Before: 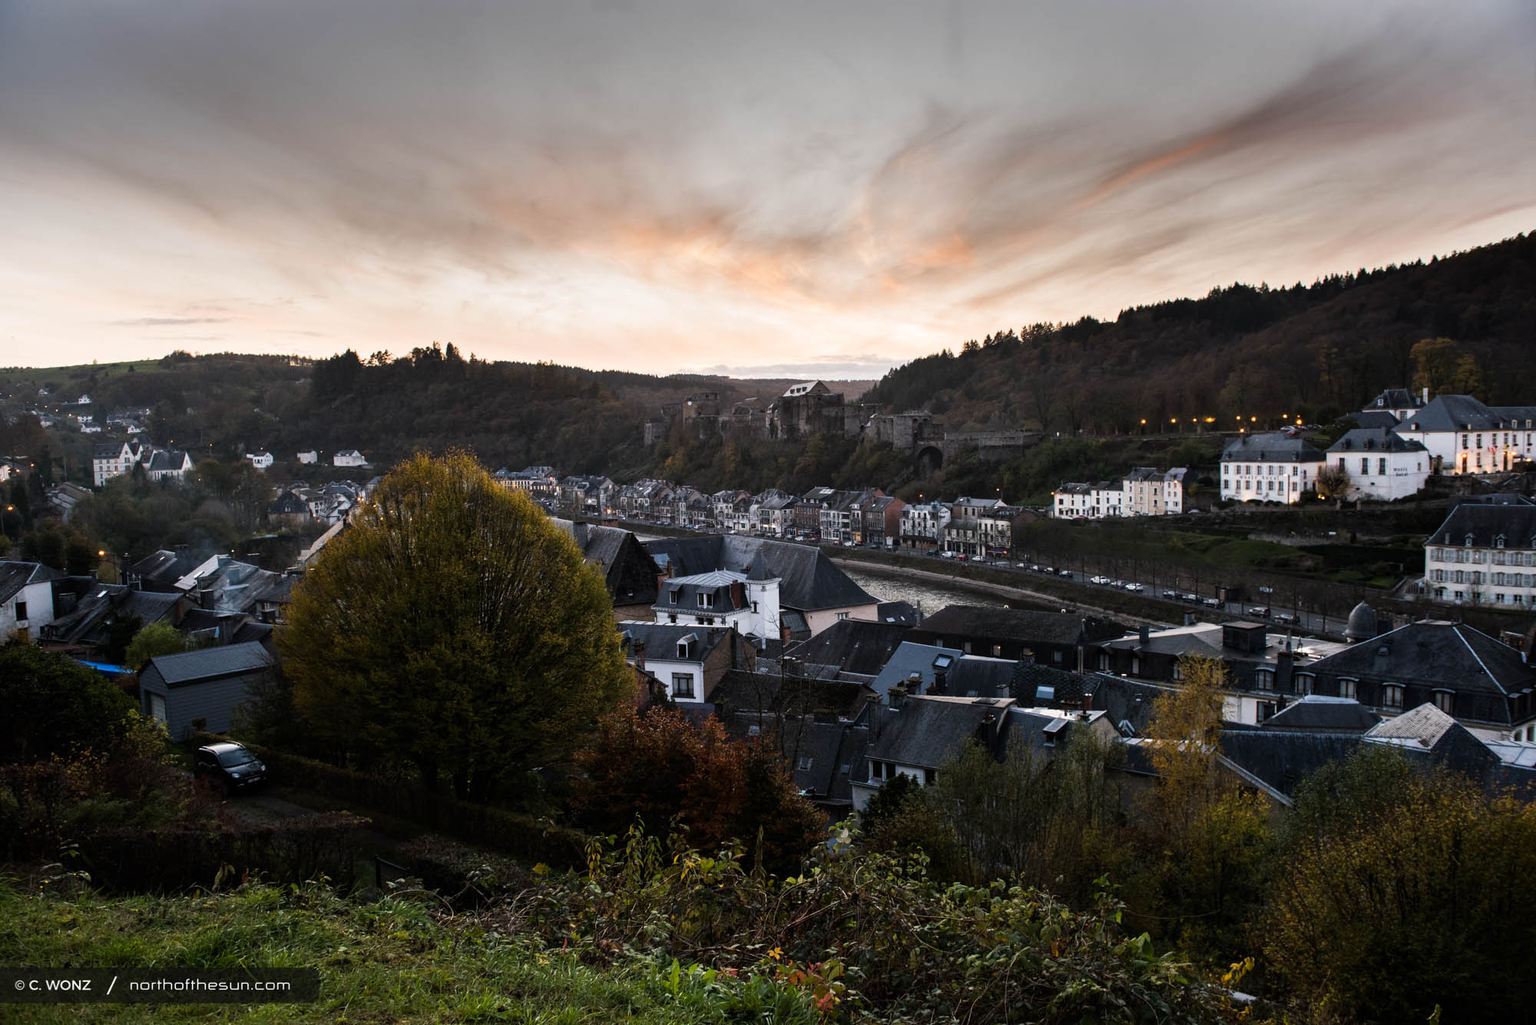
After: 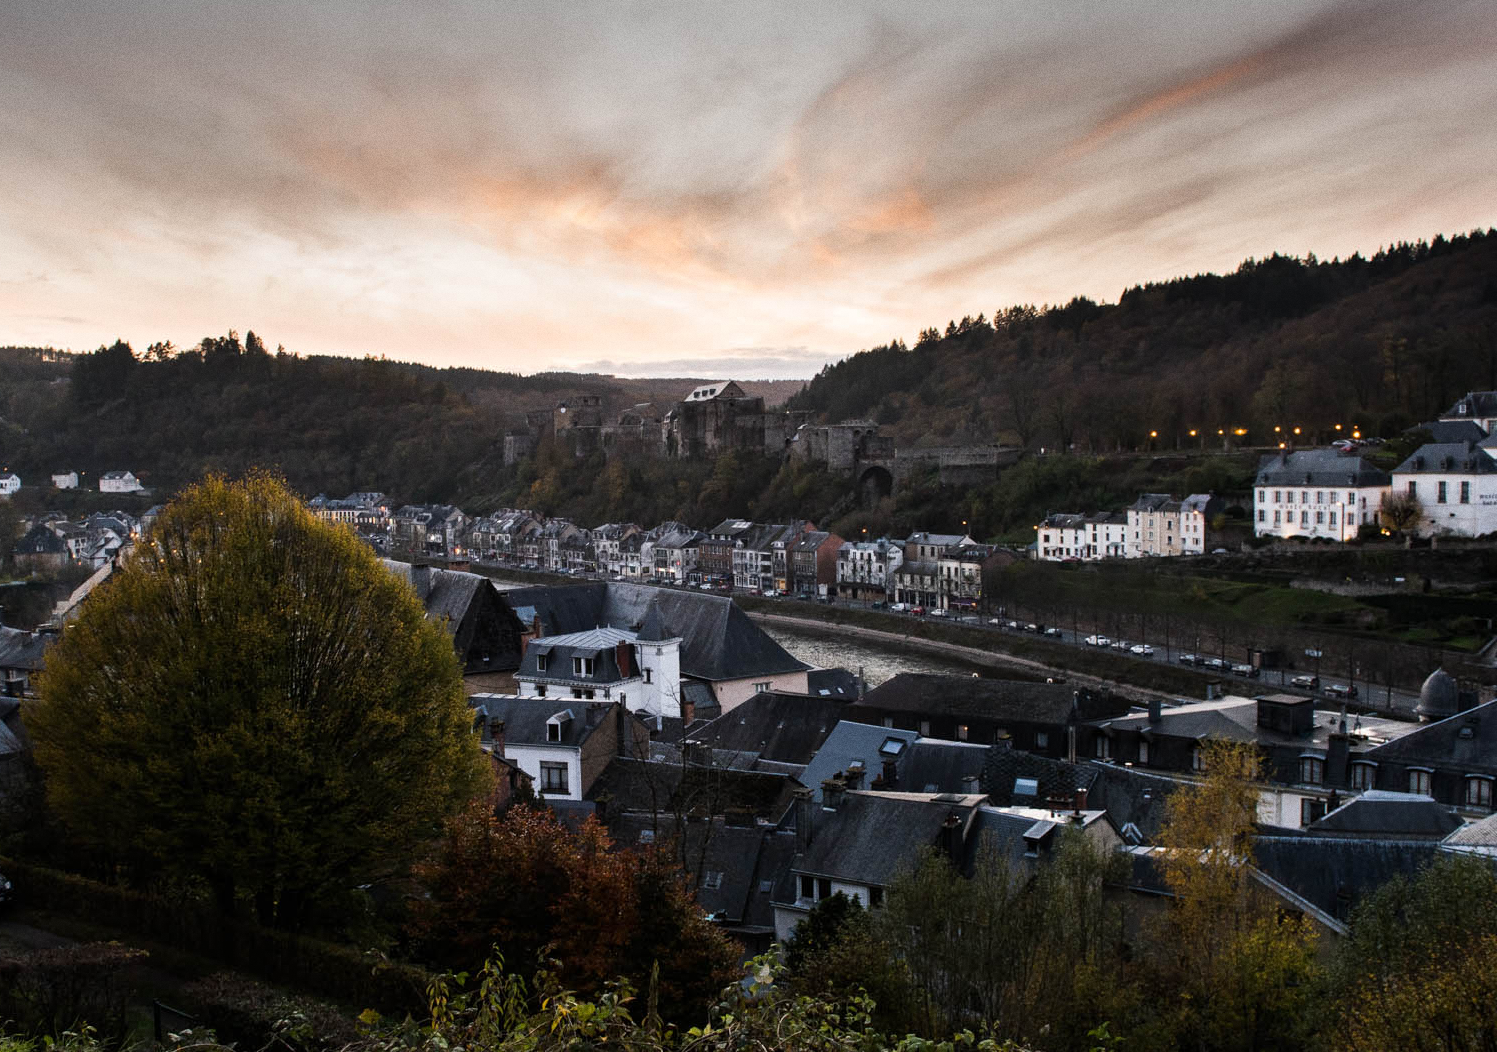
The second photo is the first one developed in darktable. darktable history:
crop: left 16.768%, top 8.653%, right 8.362%, bottom 12.485%
grain: coarseness 0.09 ISO
